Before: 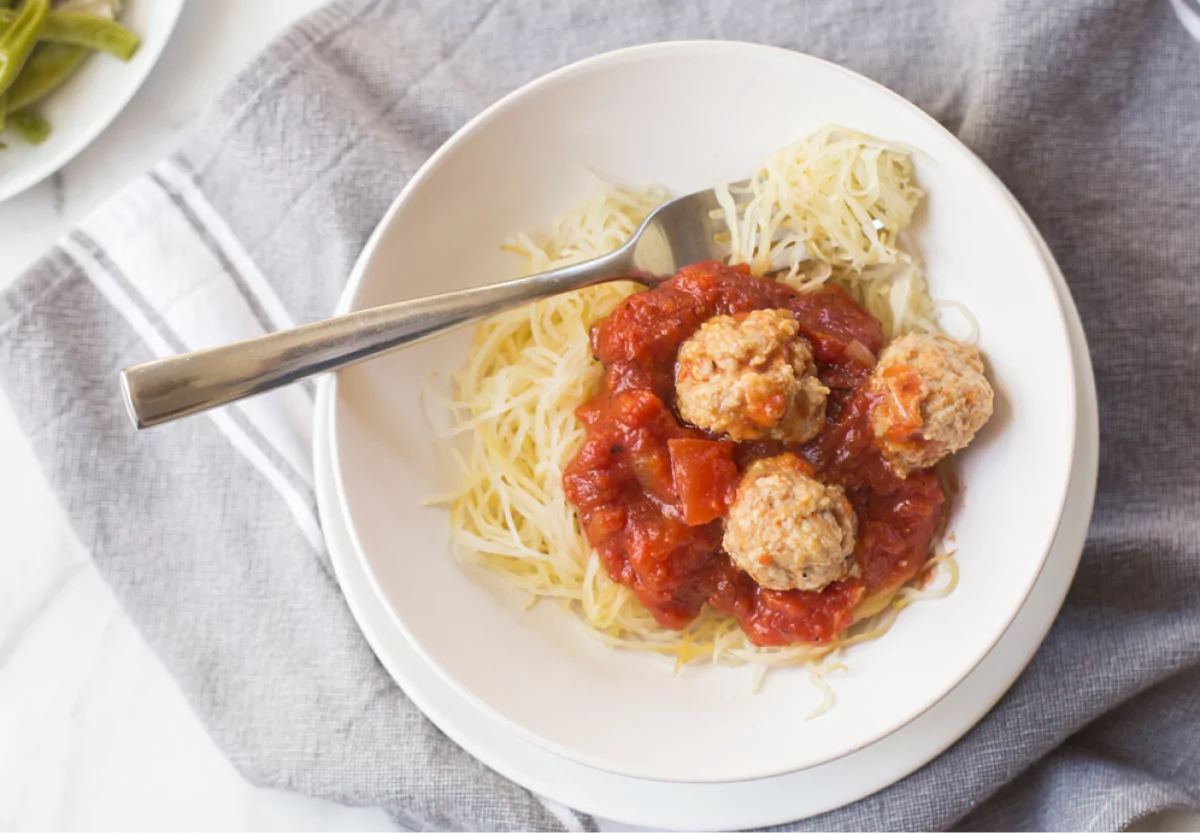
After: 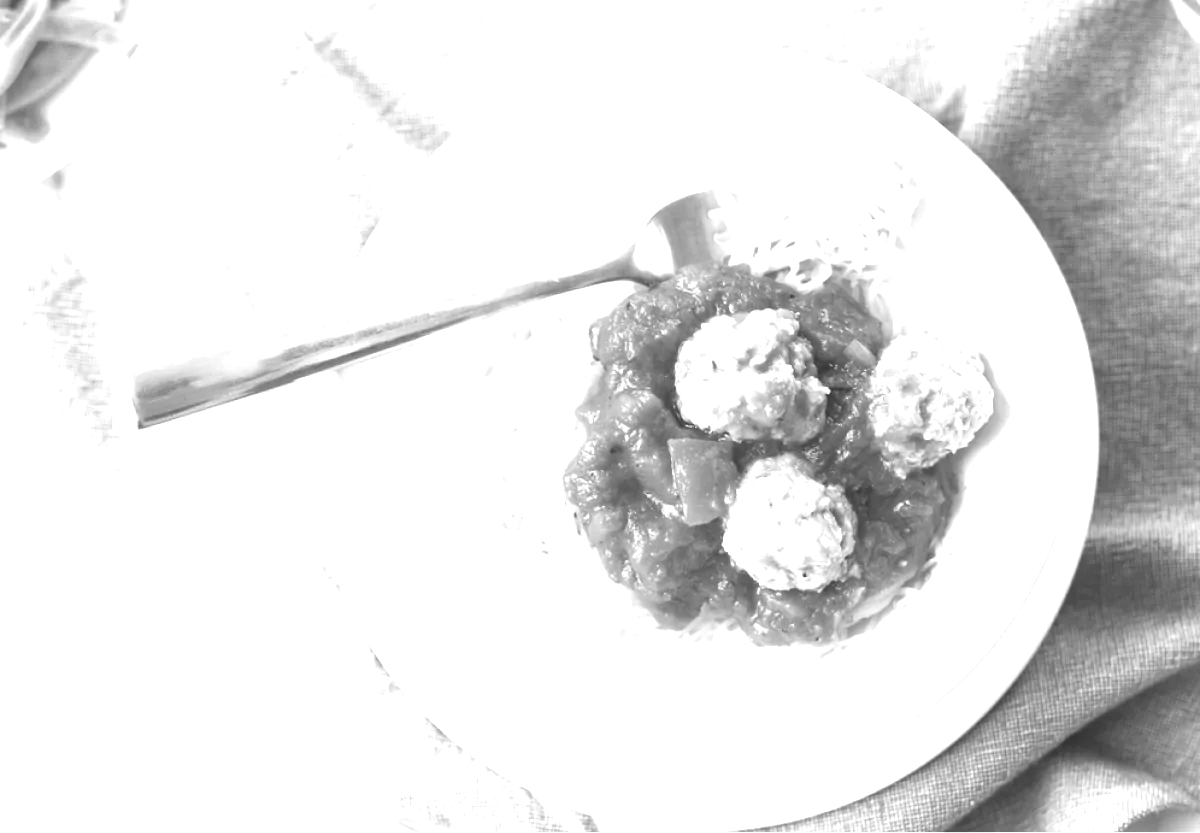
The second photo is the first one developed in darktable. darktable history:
exposure: black level correction 0, exposure 1.675 EV, compensate exposure bias true, compensate highlight preservation false
monochrome: a -71.75, b 75.82
